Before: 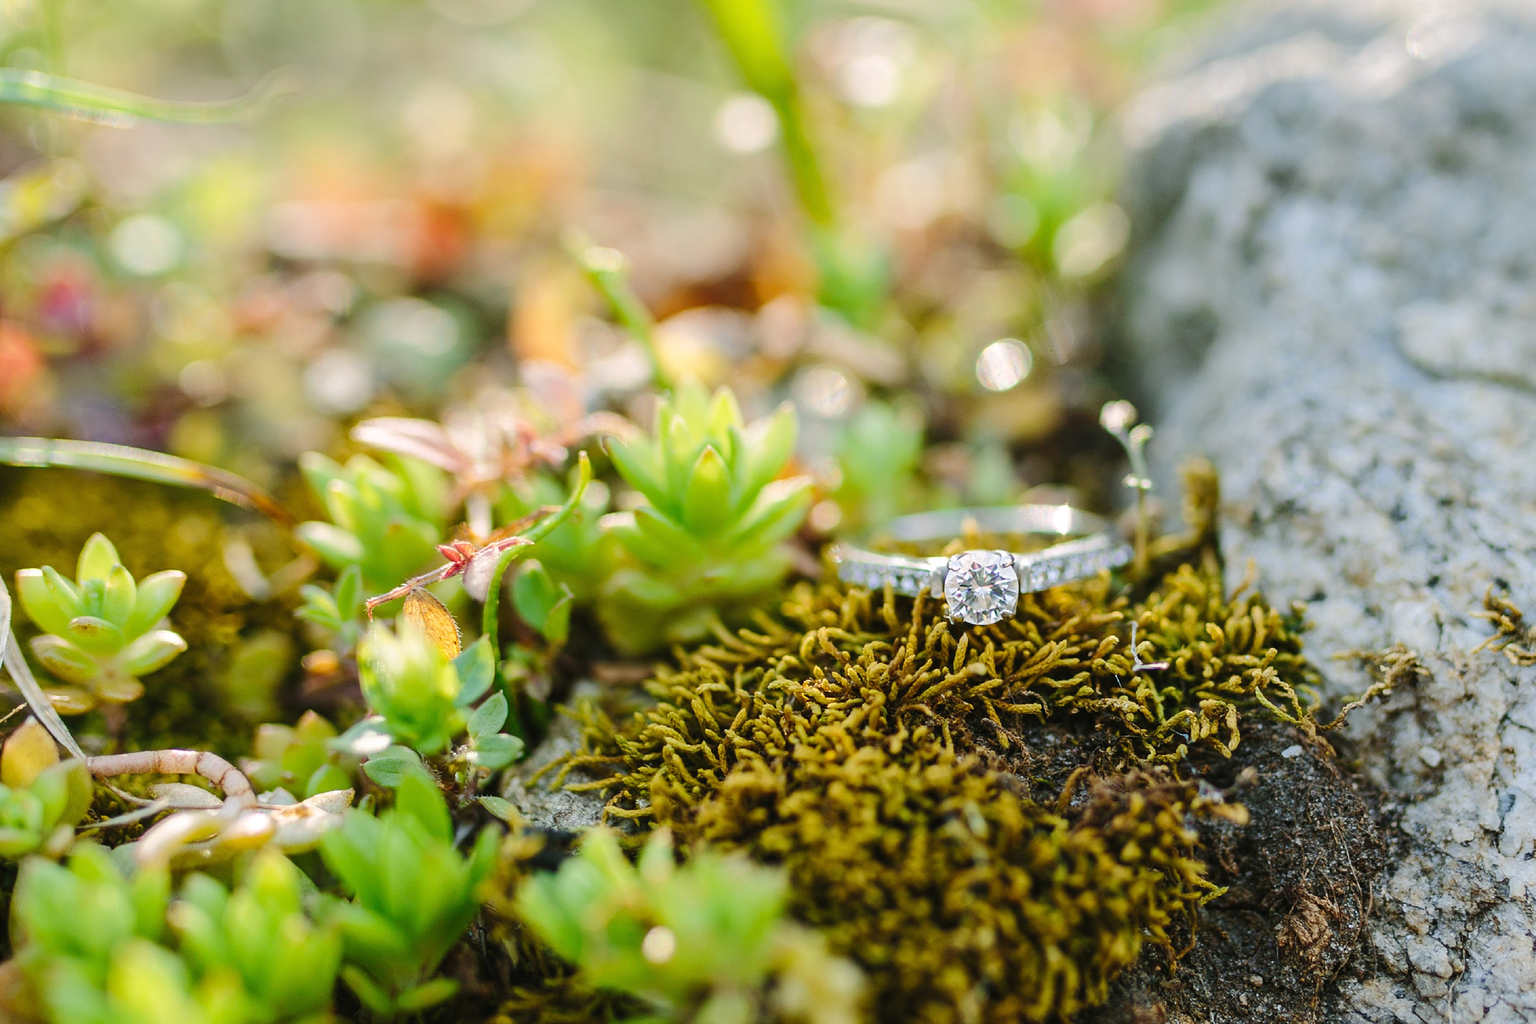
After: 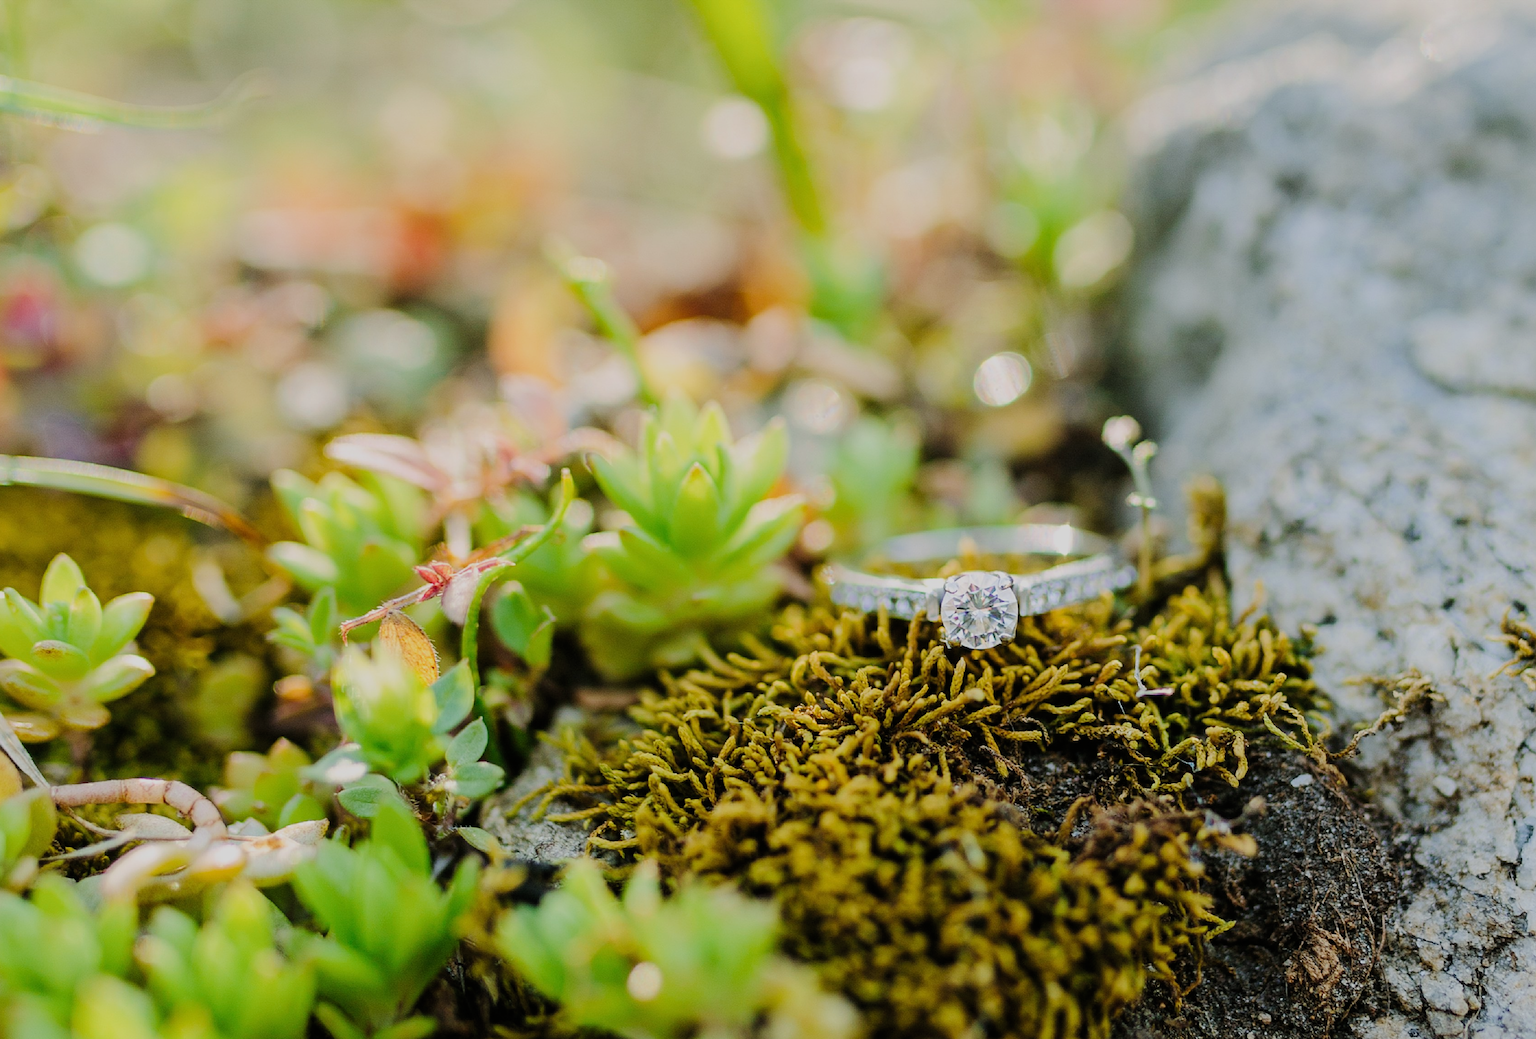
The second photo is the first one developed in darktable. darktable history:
crop and rotate: left 2.536%, right 1.107%, bottom 2.246%
tone equalizer: on, module defaults
filmic rgb: black relative exposure -7.65 EV, white relative exposure 4.56 EV, hardness 3.61
